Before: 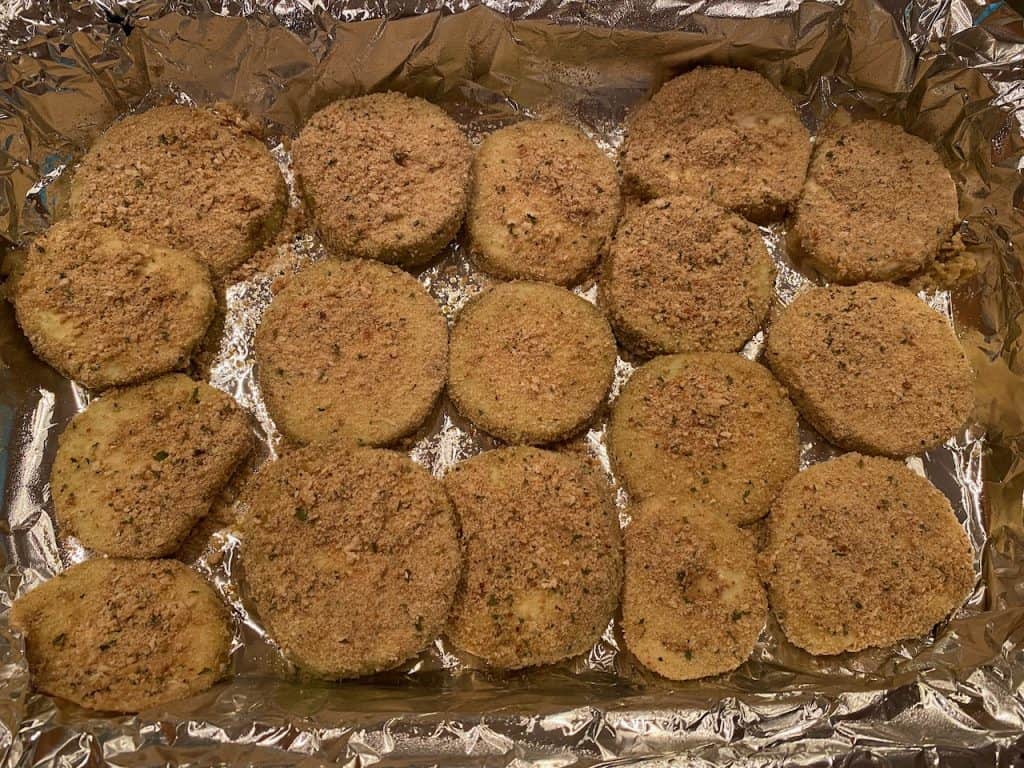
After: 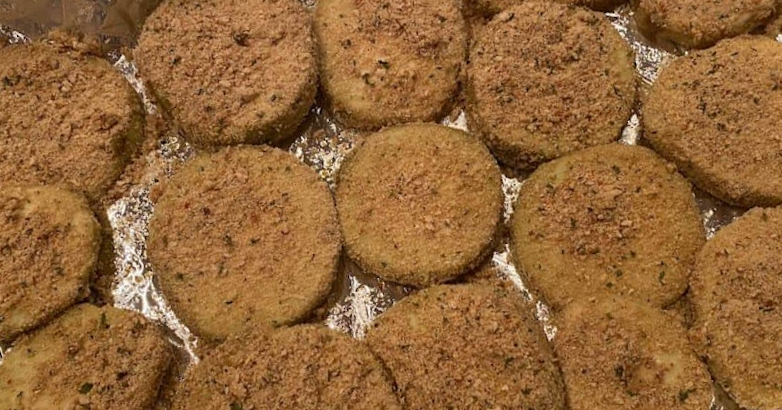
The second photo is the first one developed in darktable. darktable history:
crop and rotate: left 7.196%, top 4.574%, right 10.605%, bottom 13.178%
rotate and perspective: rotation -14.8°, crop left 0.1, crop right 0.903, crop top 0.25, crop bottom 0.748
tone equalizer: on, module defaults
